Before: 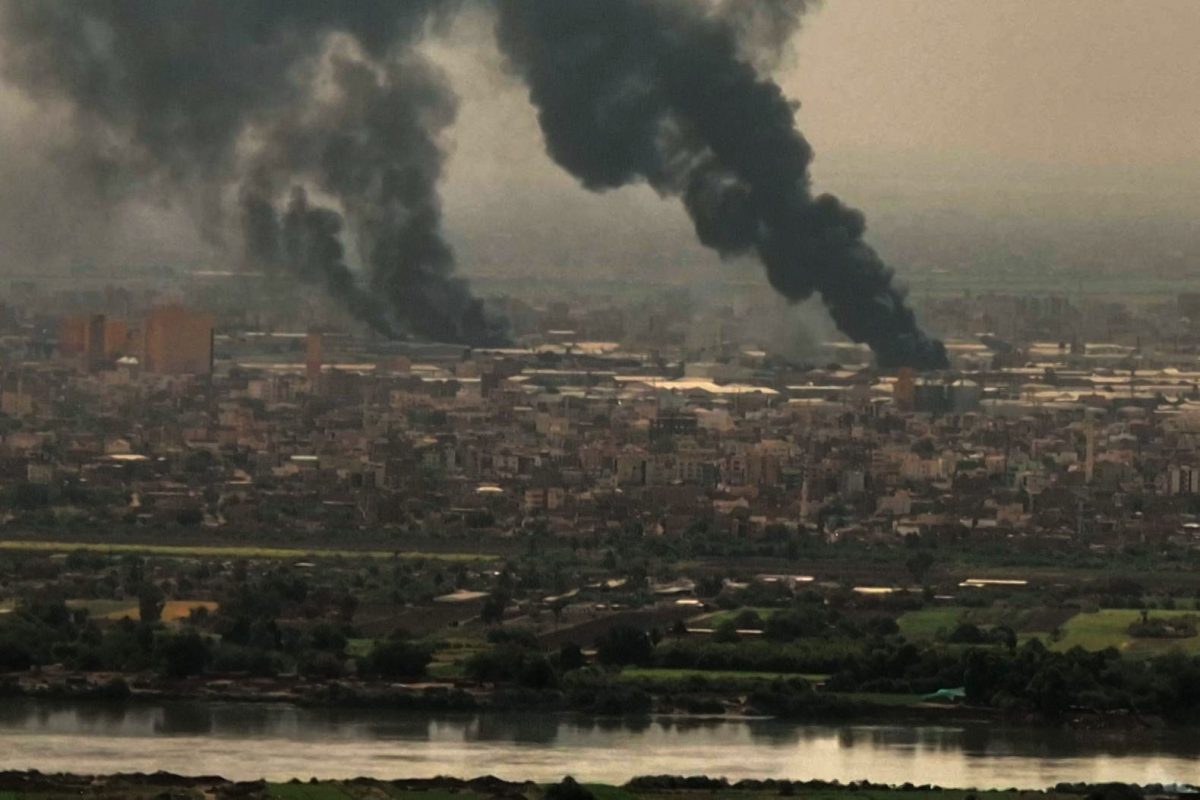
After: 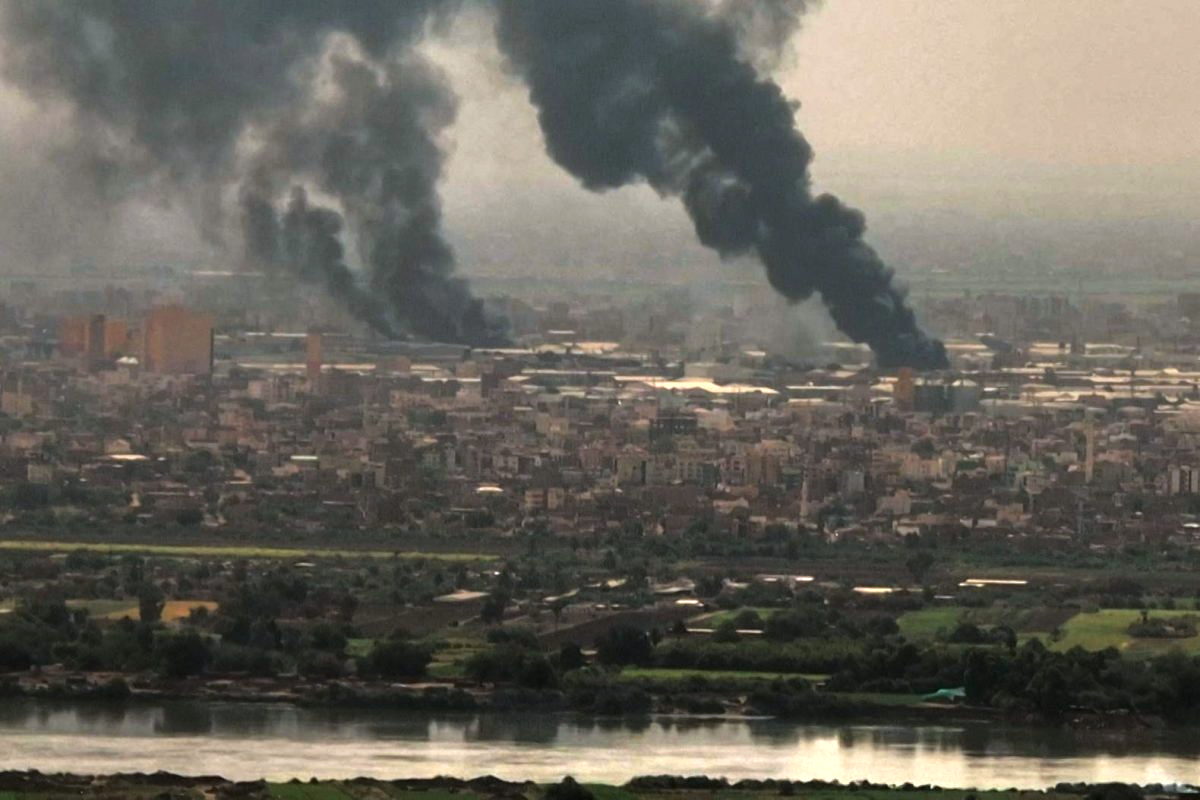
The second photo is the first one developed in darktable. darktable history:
white balance: red 0.984, blue 1.059
exposure: black level correction 0, exposure 0.7 EV, compensate exposure bias true, compensate highlight preservation false
